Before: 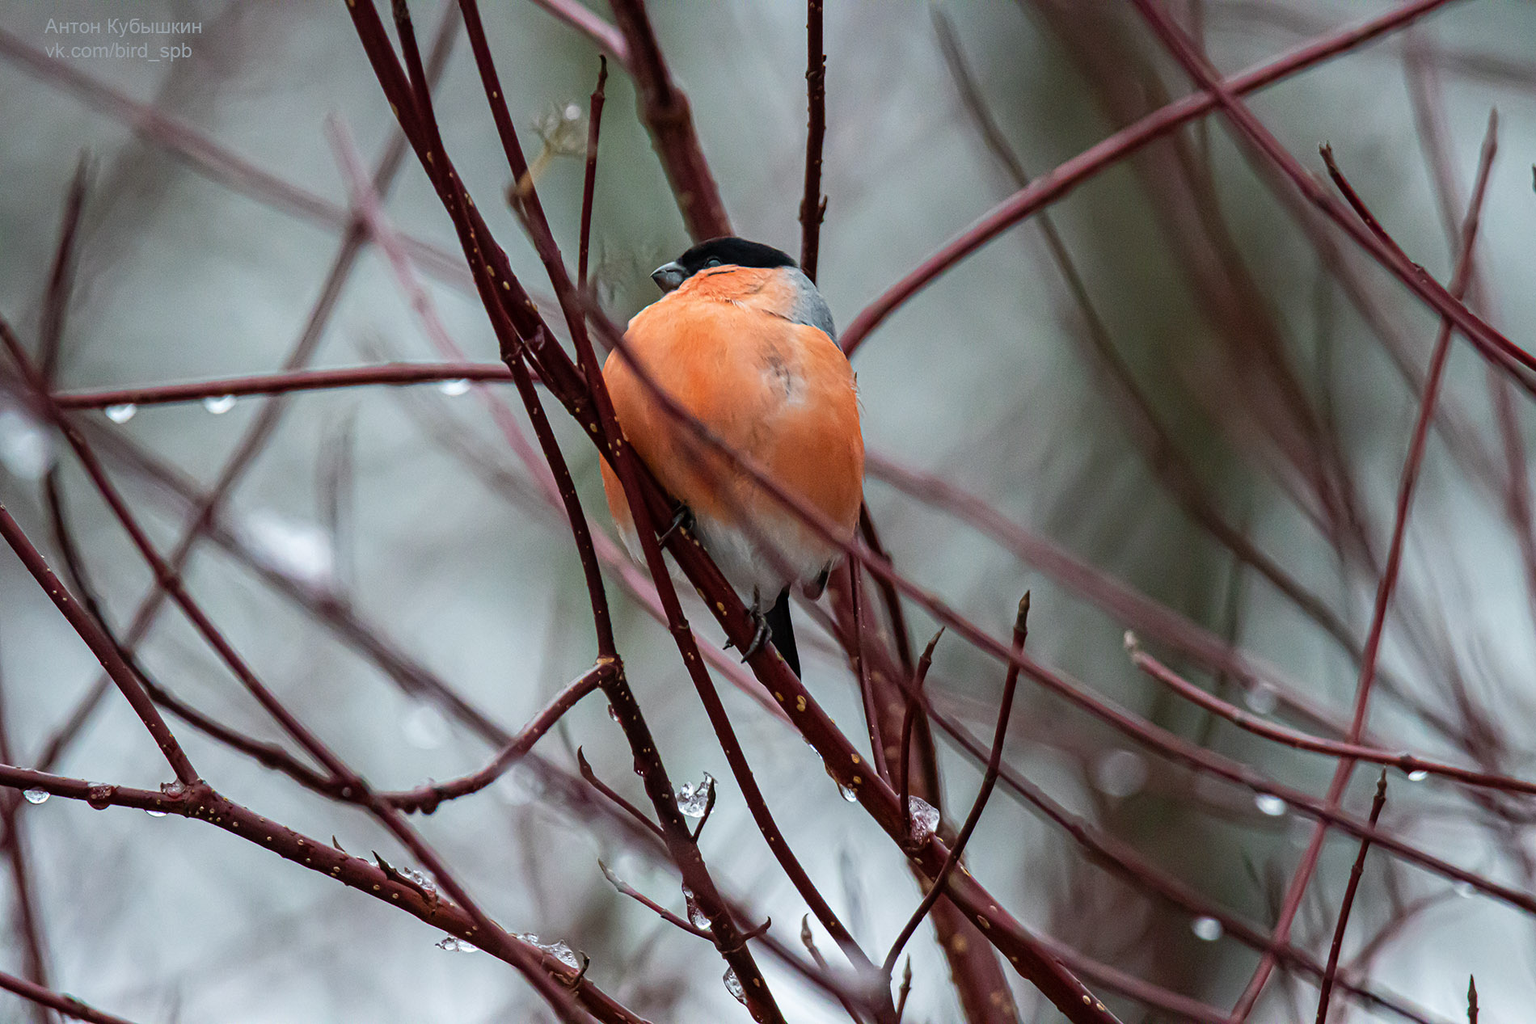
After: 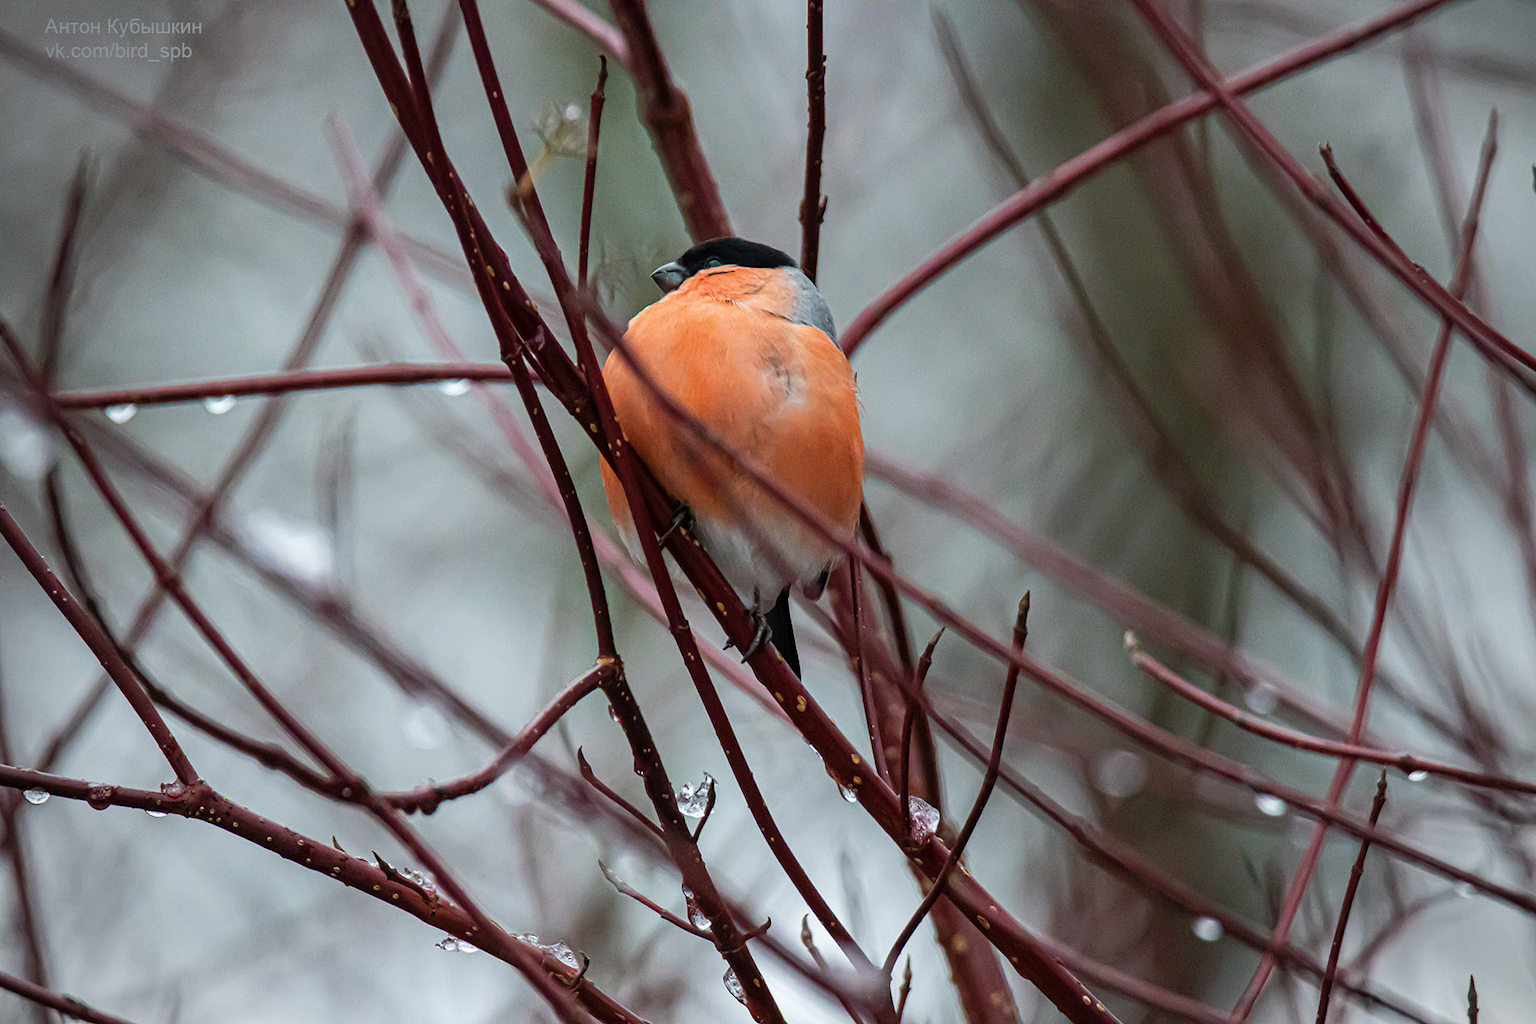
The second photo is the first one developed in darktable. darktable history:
levels: levels [0, 0.498, 1]
vignetting: fall-off radius 45%, brightness -0.33
shadows and highlights: shadows 25, highlights -25
